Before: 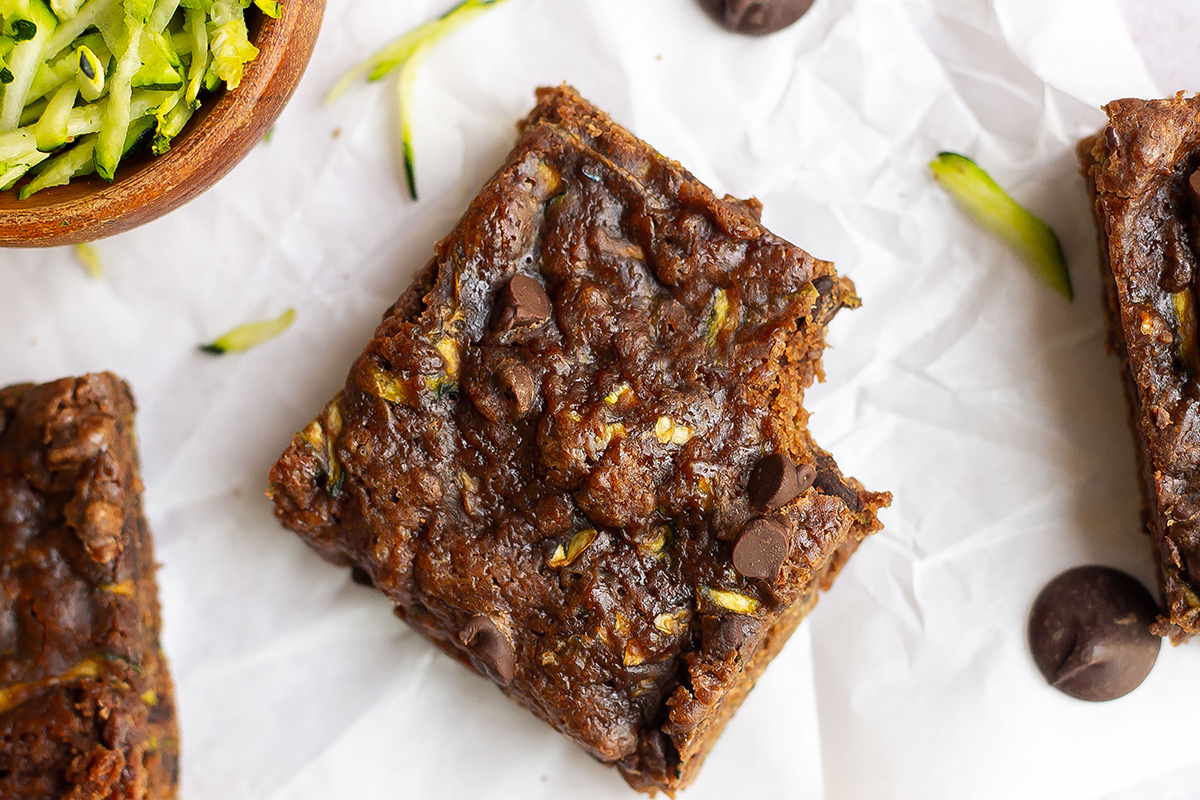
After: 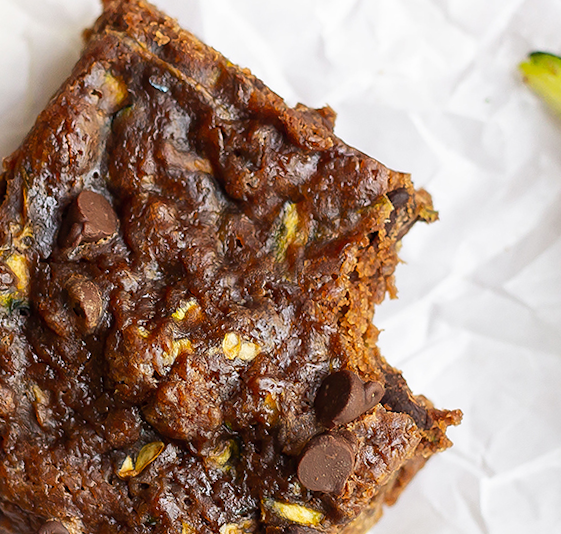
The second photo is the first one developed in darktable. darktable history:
rotate and perspective: rotation 0.062°, lens shift (vertical) 0.115, lens shift (horizontal) -0.133, crop left 0.047, crop right 0.94, crop top 0.061, crop bottom 0.94
crop: left 32.075%, top 10.976%, right 18.355%, bottom 17.596%
